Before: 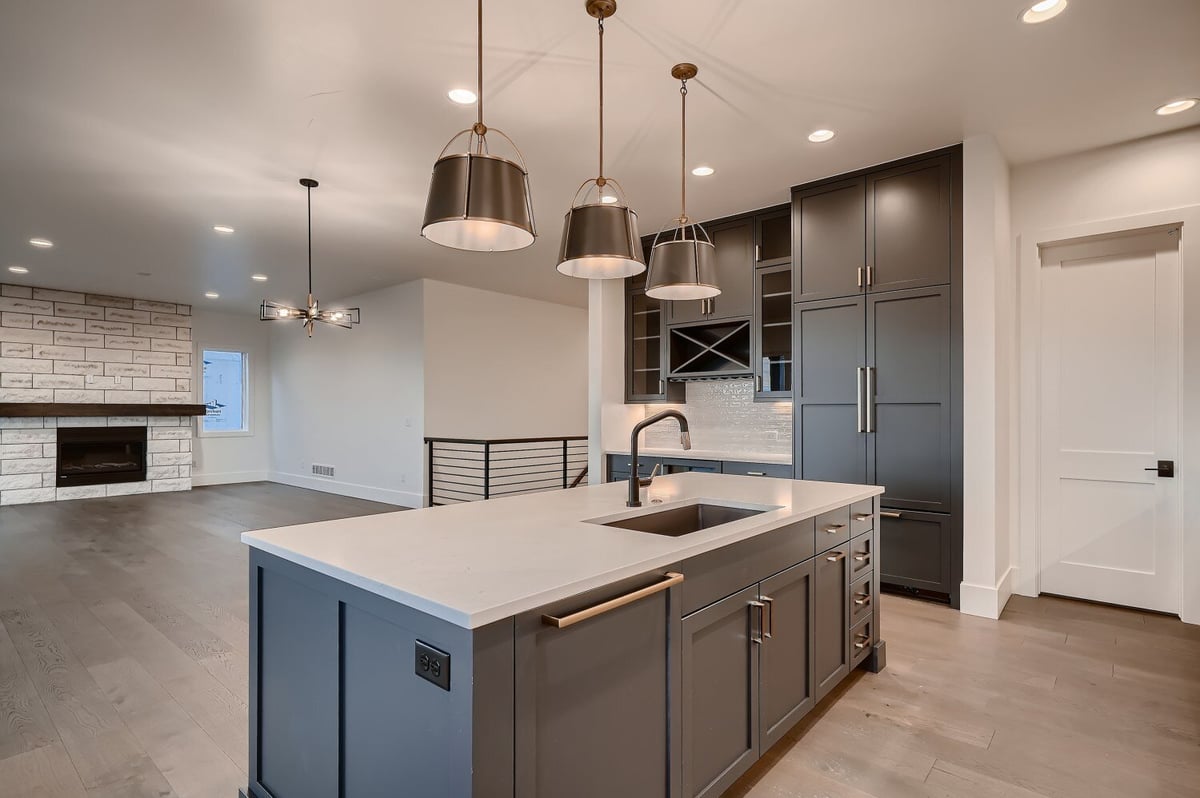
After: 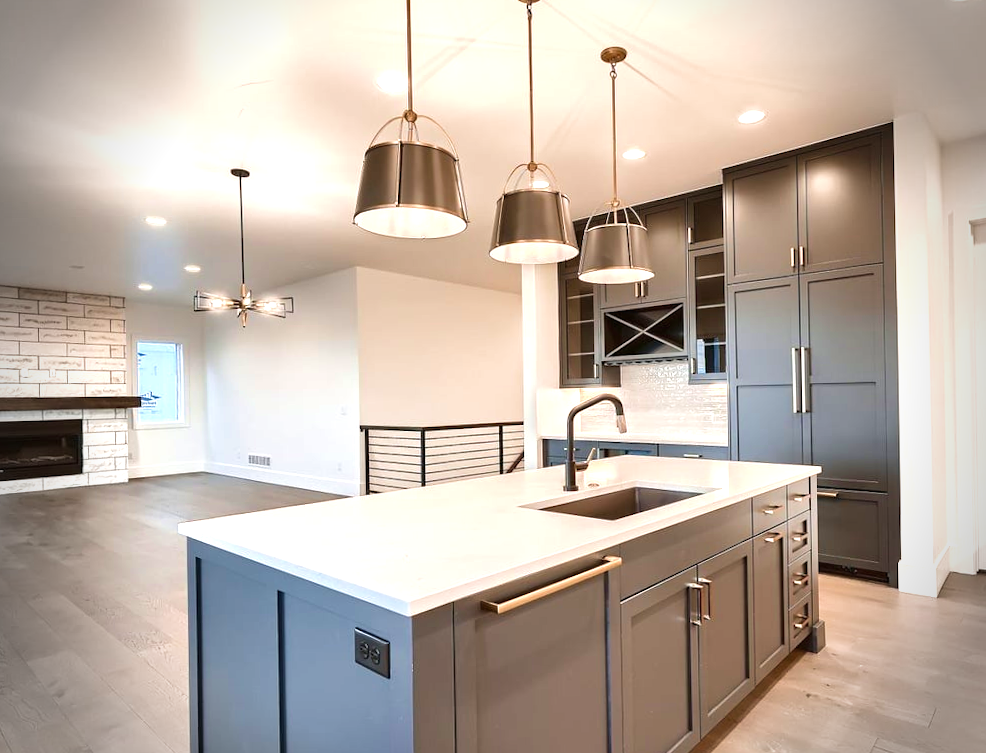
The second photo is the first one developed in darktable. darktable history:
white balance: emerald 1
exposure: black level correction 0, exposure 1 EV, compensate exposure bias true, compensate highlight preservation false
velvia: strength 29%
vignetting: fall-off radius 31.48%, brightness -0.472
crop and rotate: angle 1°, left 4.281%, top 0.642%, right 11.383%, bottom 2.486%
